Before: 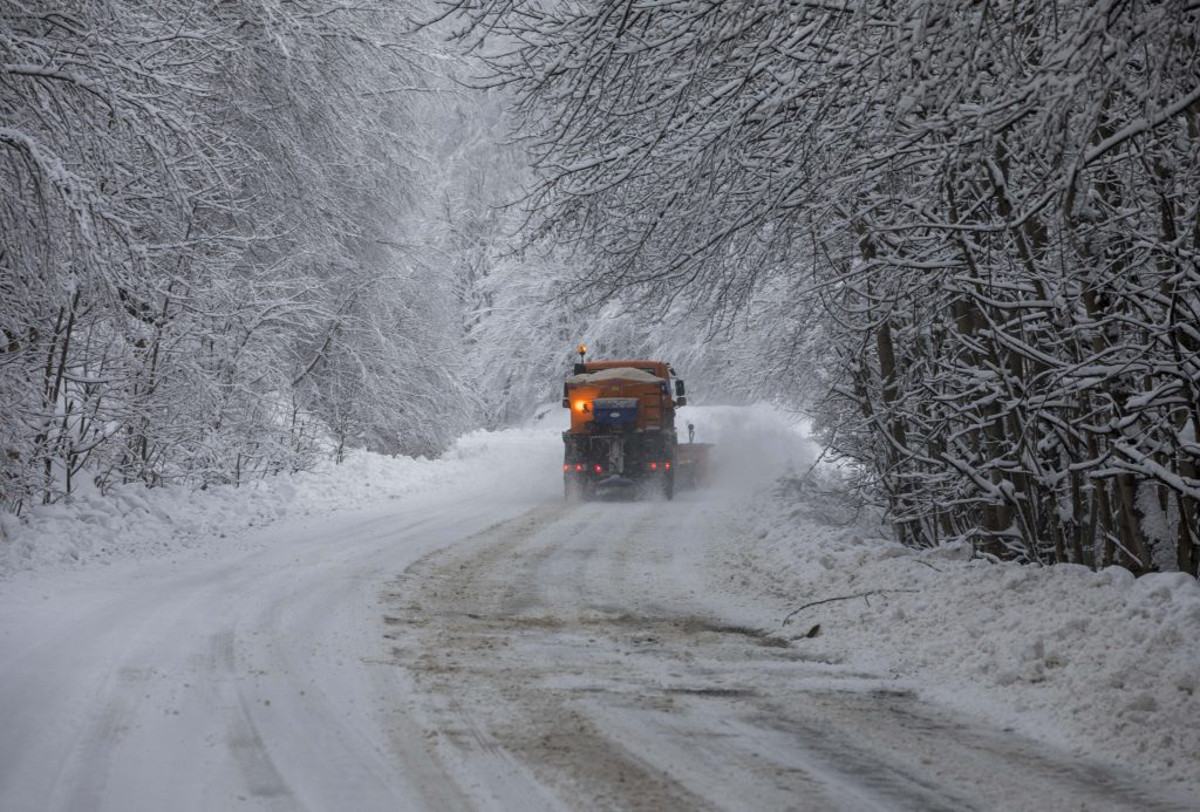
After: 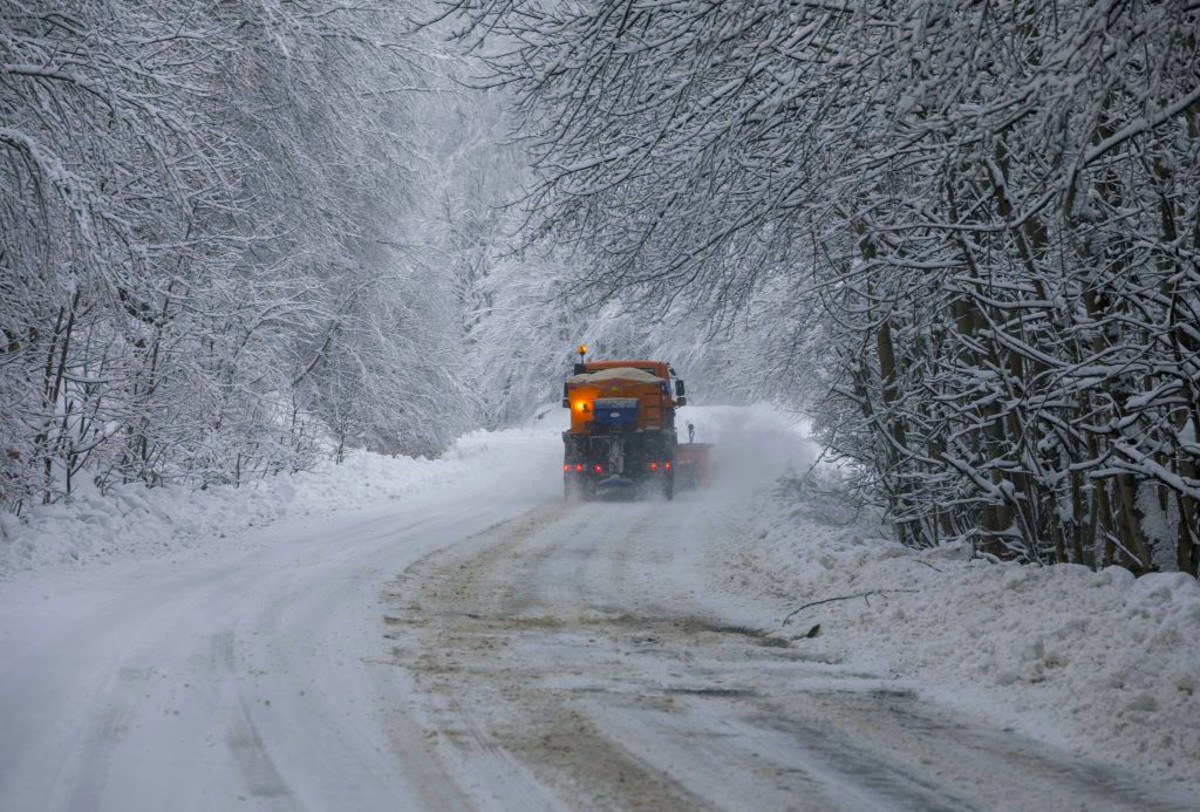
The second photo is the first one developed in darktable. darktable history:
color balance rgb: shadows lift › chroma 2.065%, shadows lift › hue 216.73°, power › luminance 3.43%, power › hue 229°, perceptual saturation grading › global saturation 25.006%, global vibrance 31.882%
